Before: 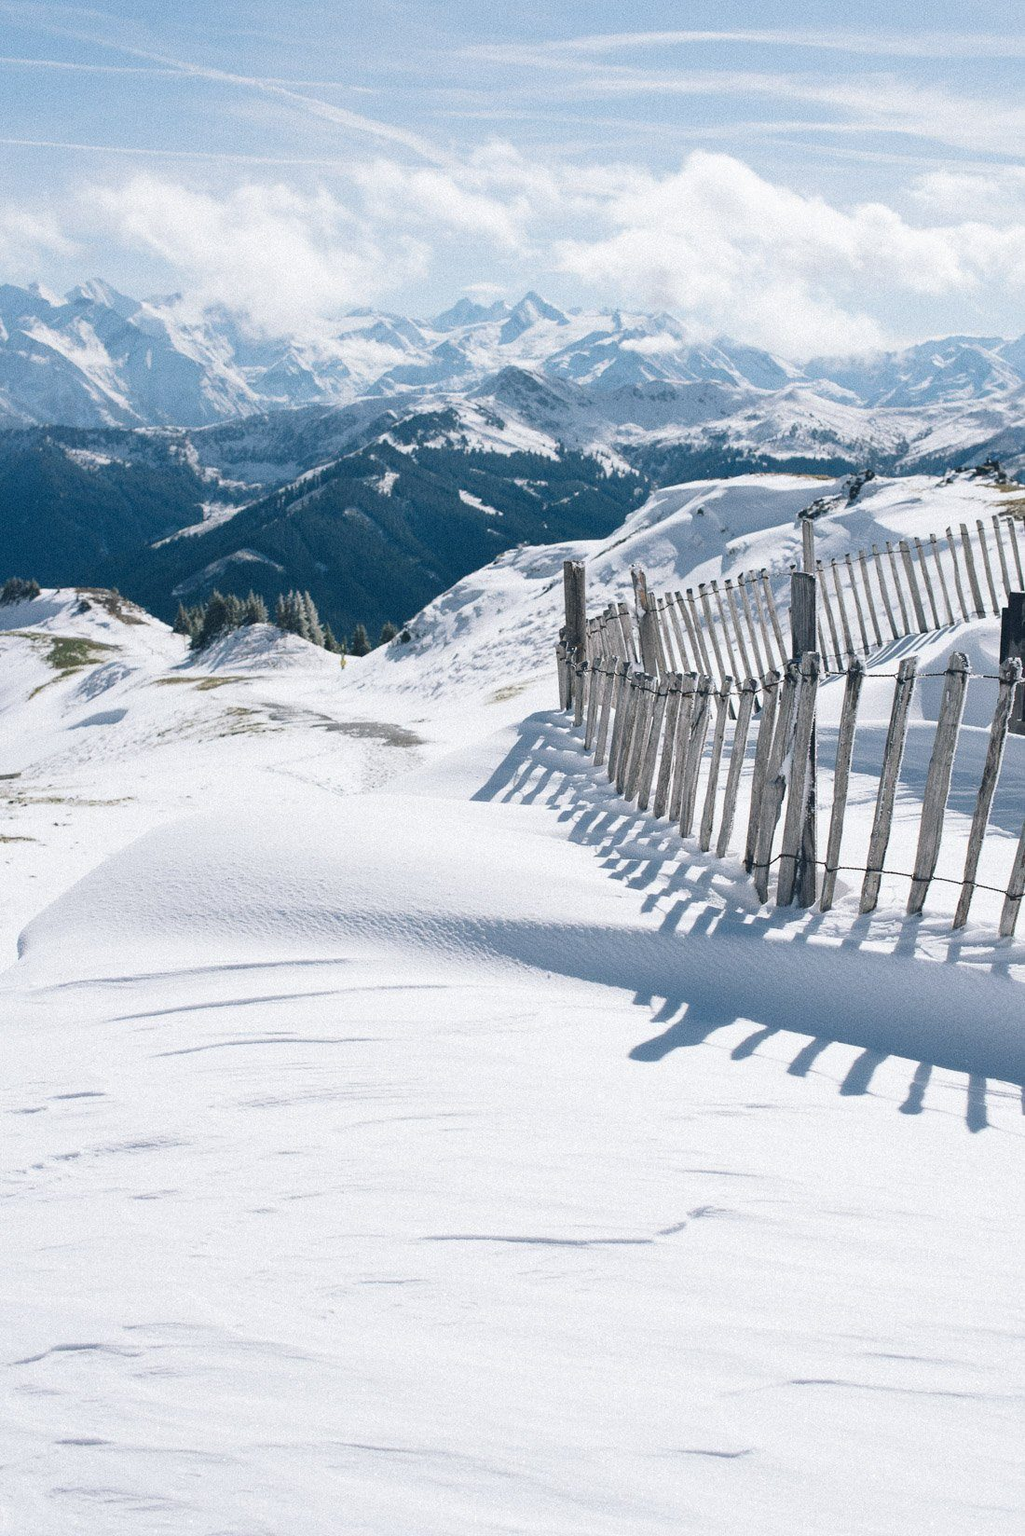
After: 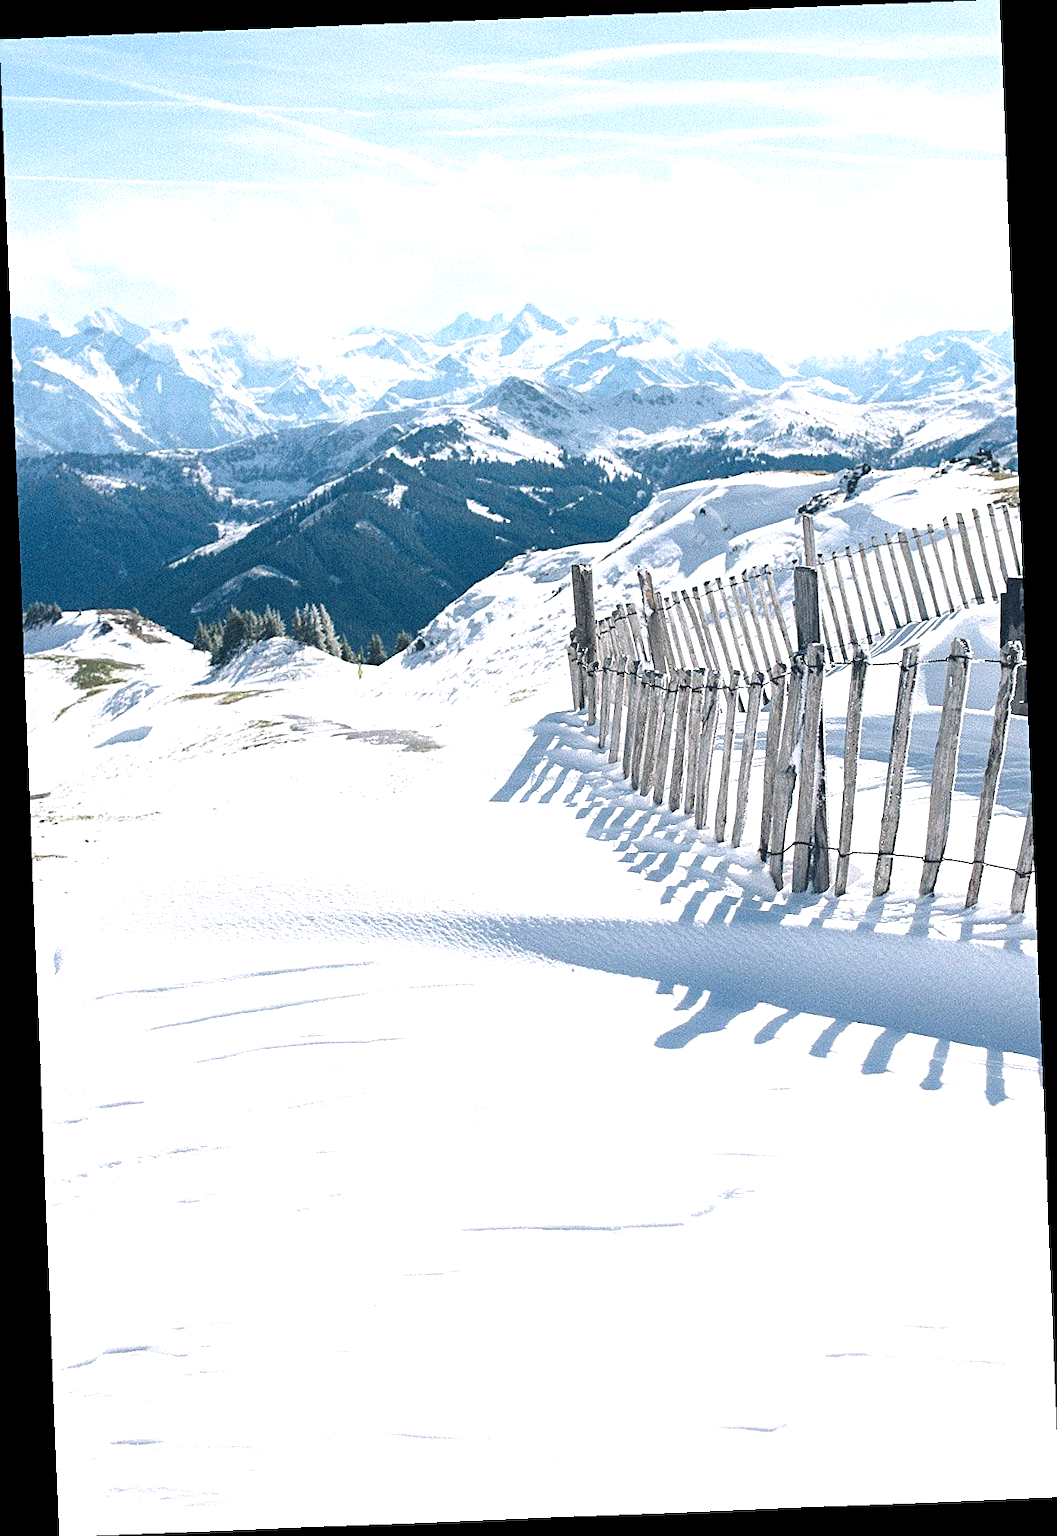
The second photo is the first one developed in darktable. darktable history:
rotate and perspective: rotation -2.29°, automatic cropping off
sharpen: on, module defaults
exposure: exposure 0.766 EV, compensate highlight preservation false
